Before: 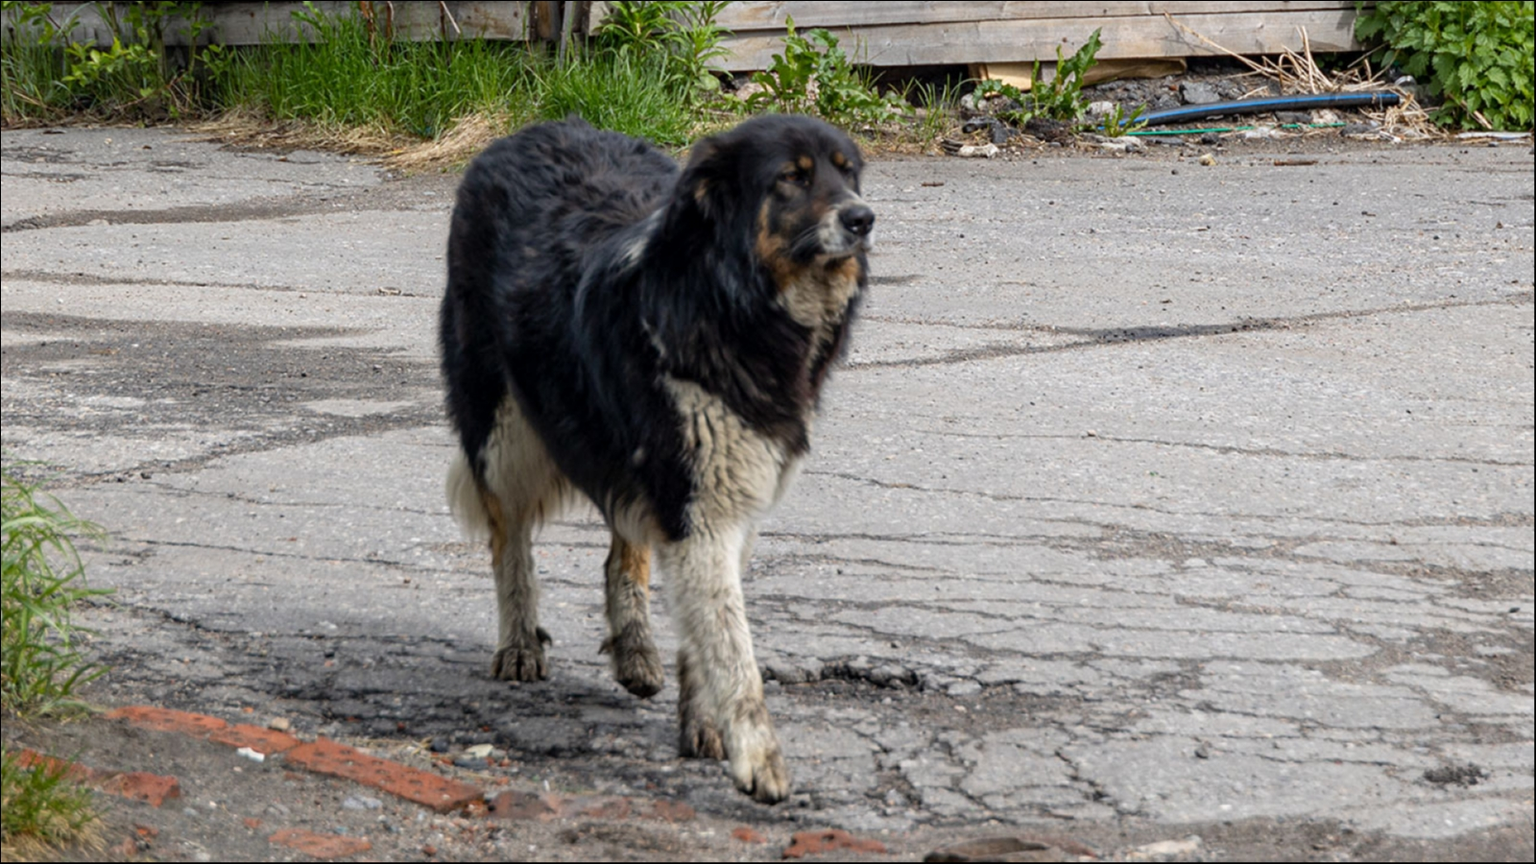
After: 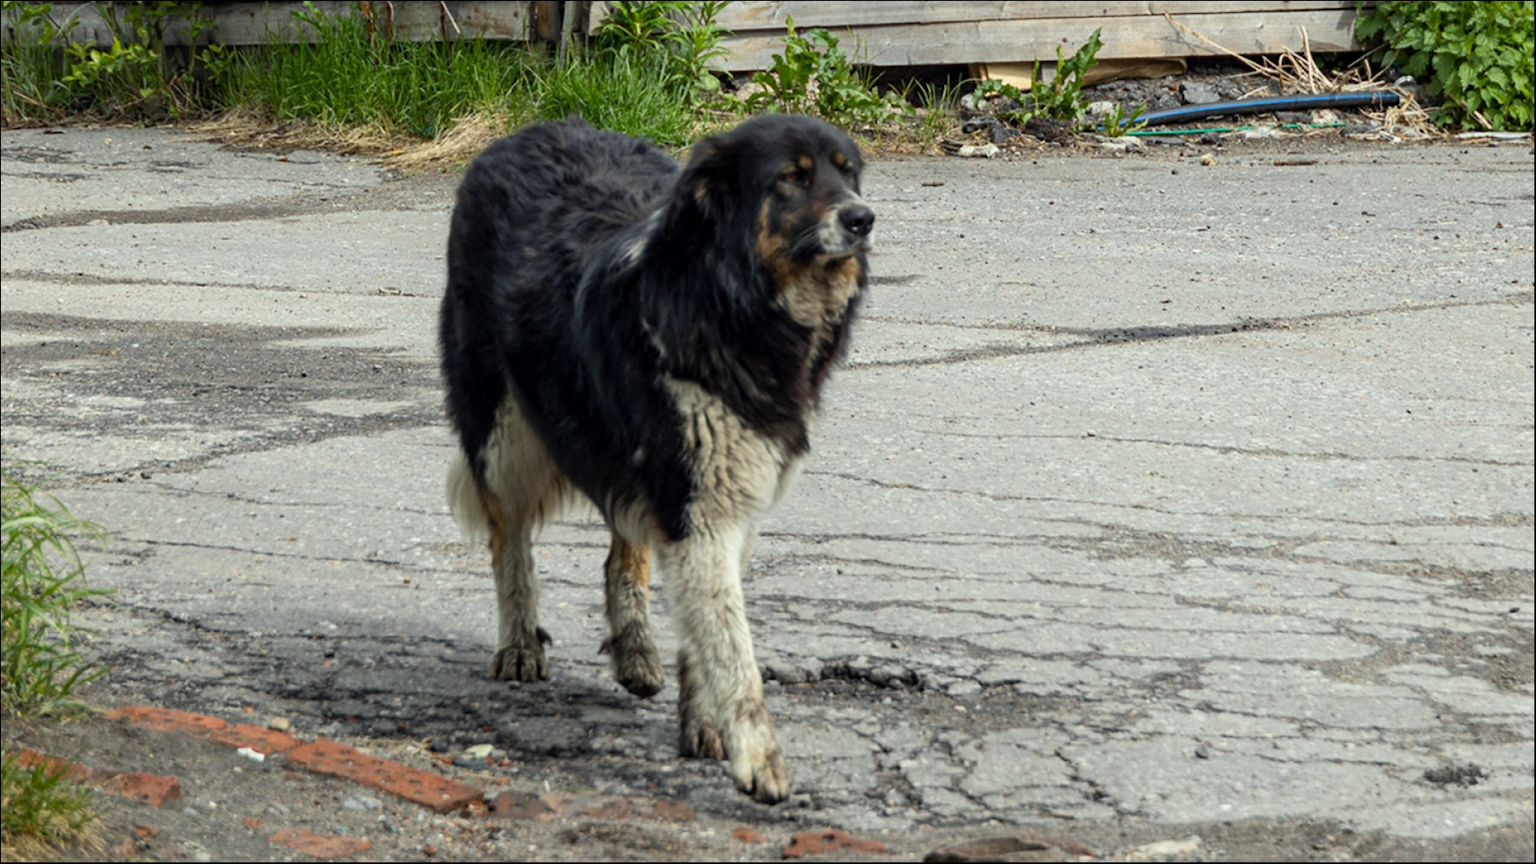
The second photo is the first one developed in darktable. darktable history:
color correction: highlights a* -4.73, highlights b* 5.06, saturation 0.97
tone curve: curves: ch0 [(0, 0) (0.265, 0.253) (0.732, 0.751) (1, 1)], color space Lab, linked channels, preserve colors none
